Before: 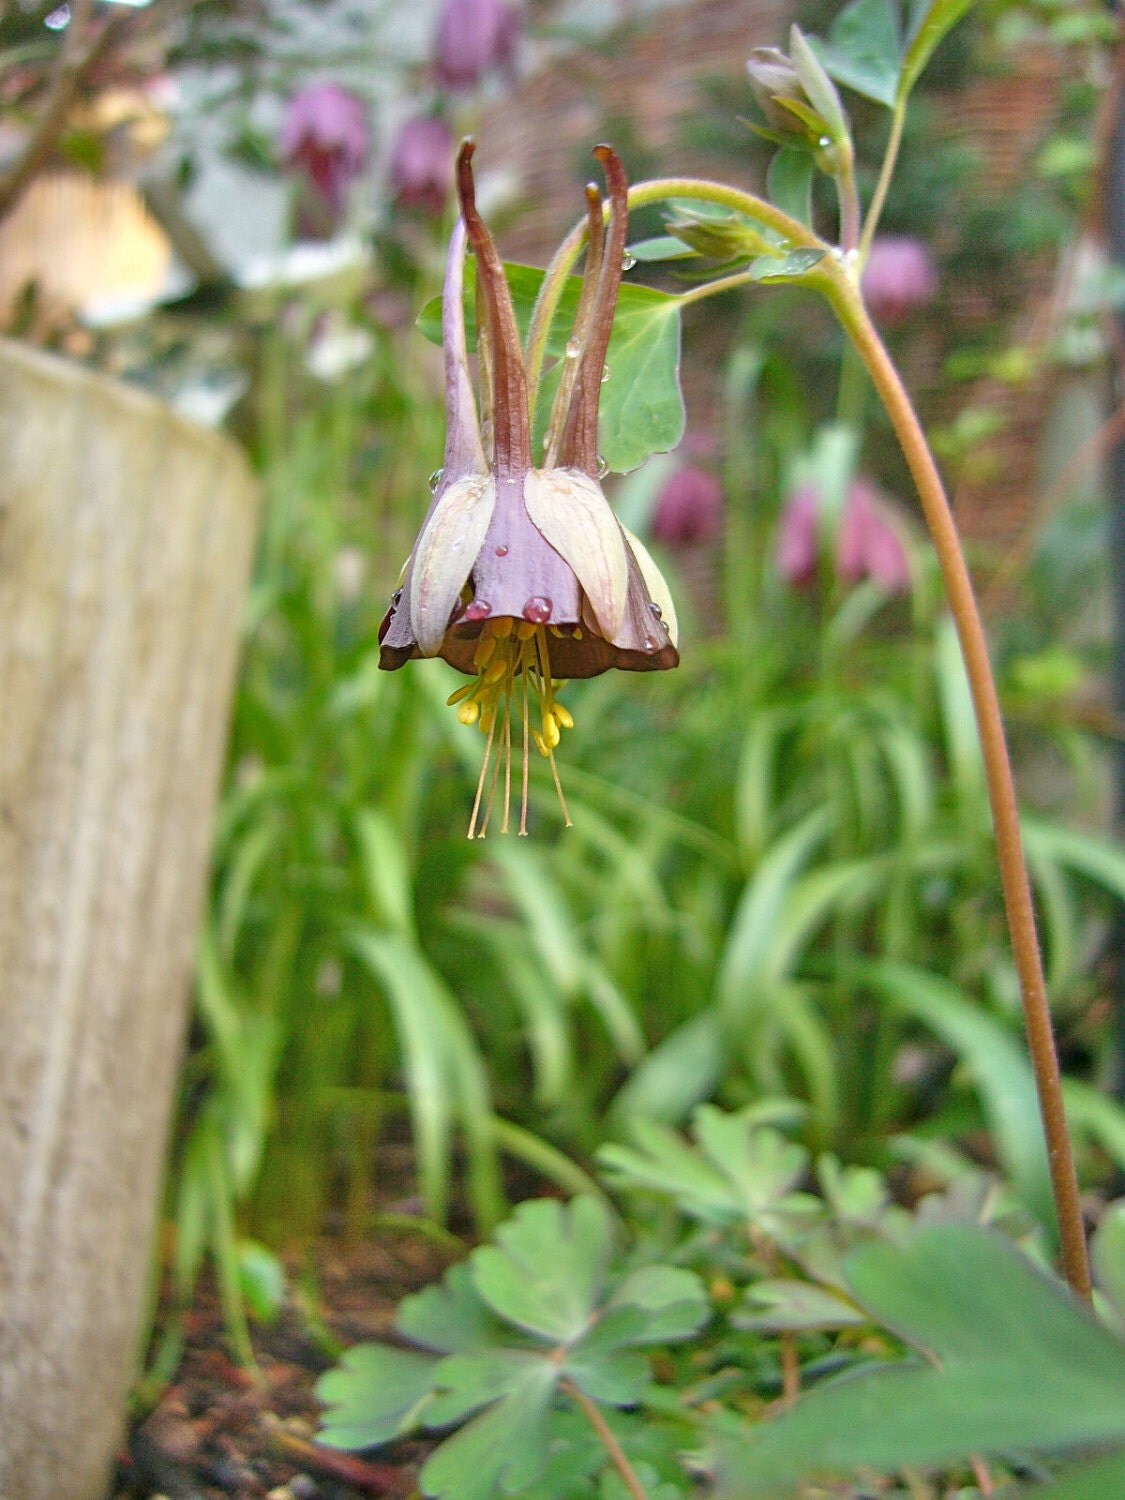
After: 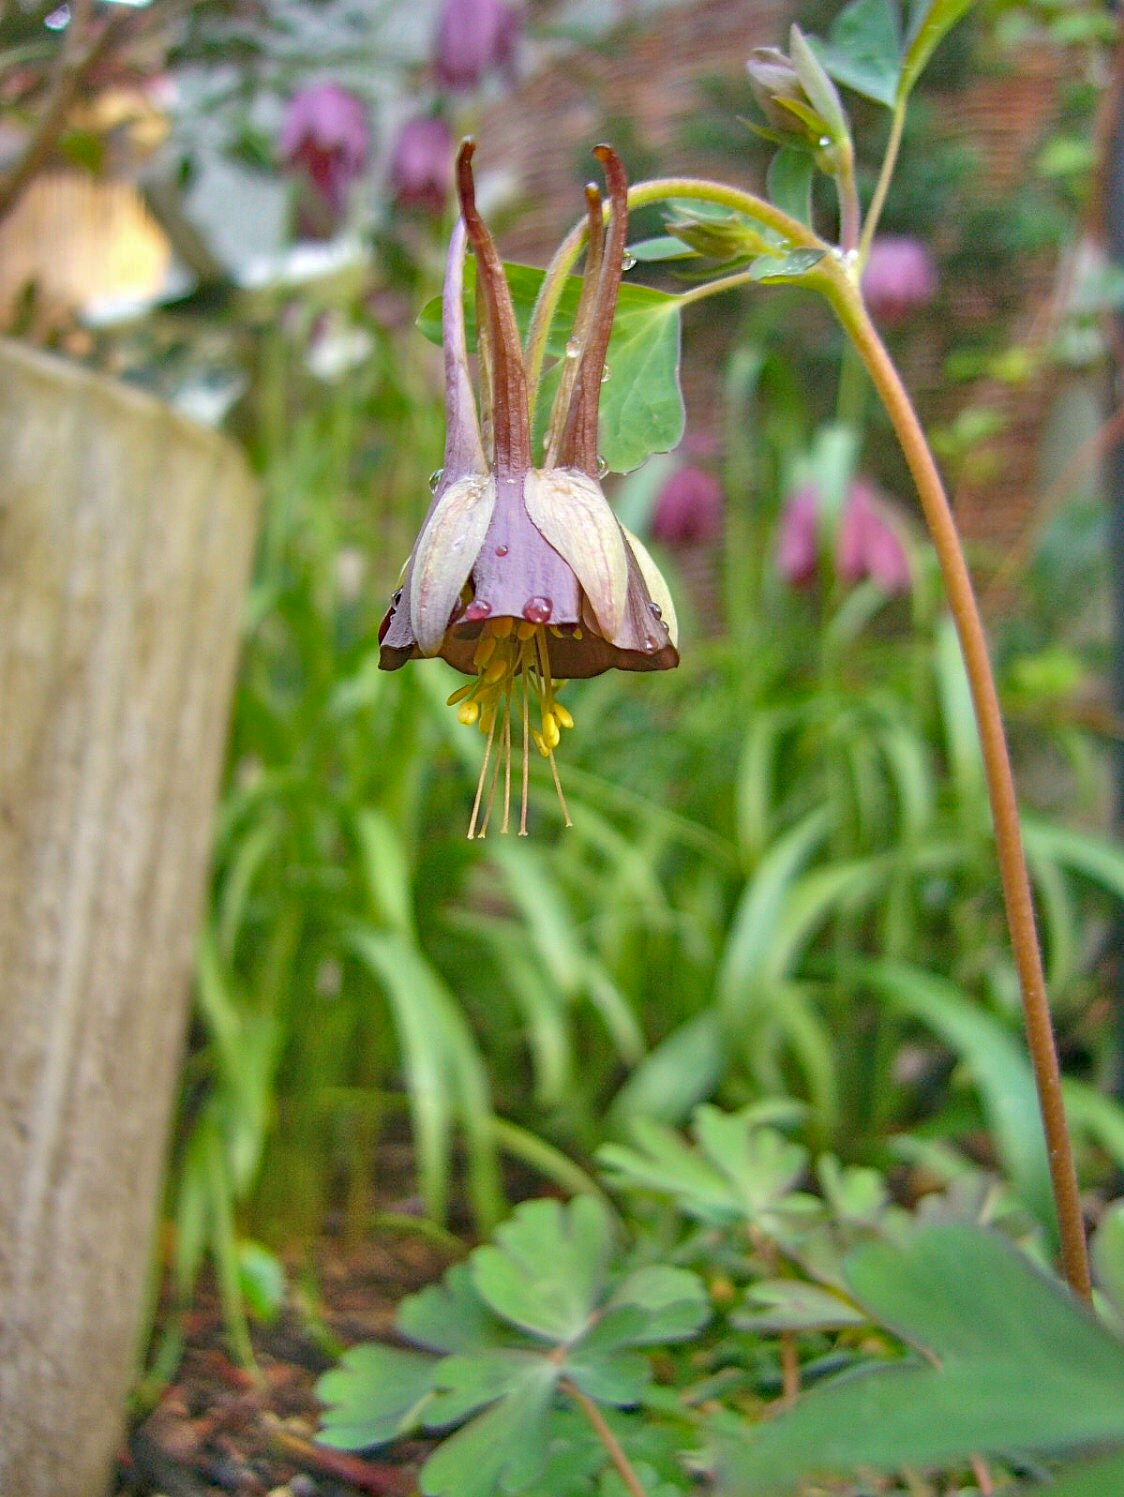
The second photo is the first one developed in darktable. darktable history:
crop: top 0.05%, bottom 0.098%
haze removal: compatibility mode true, adaptive false
shadows and highlights: on, module defaults
